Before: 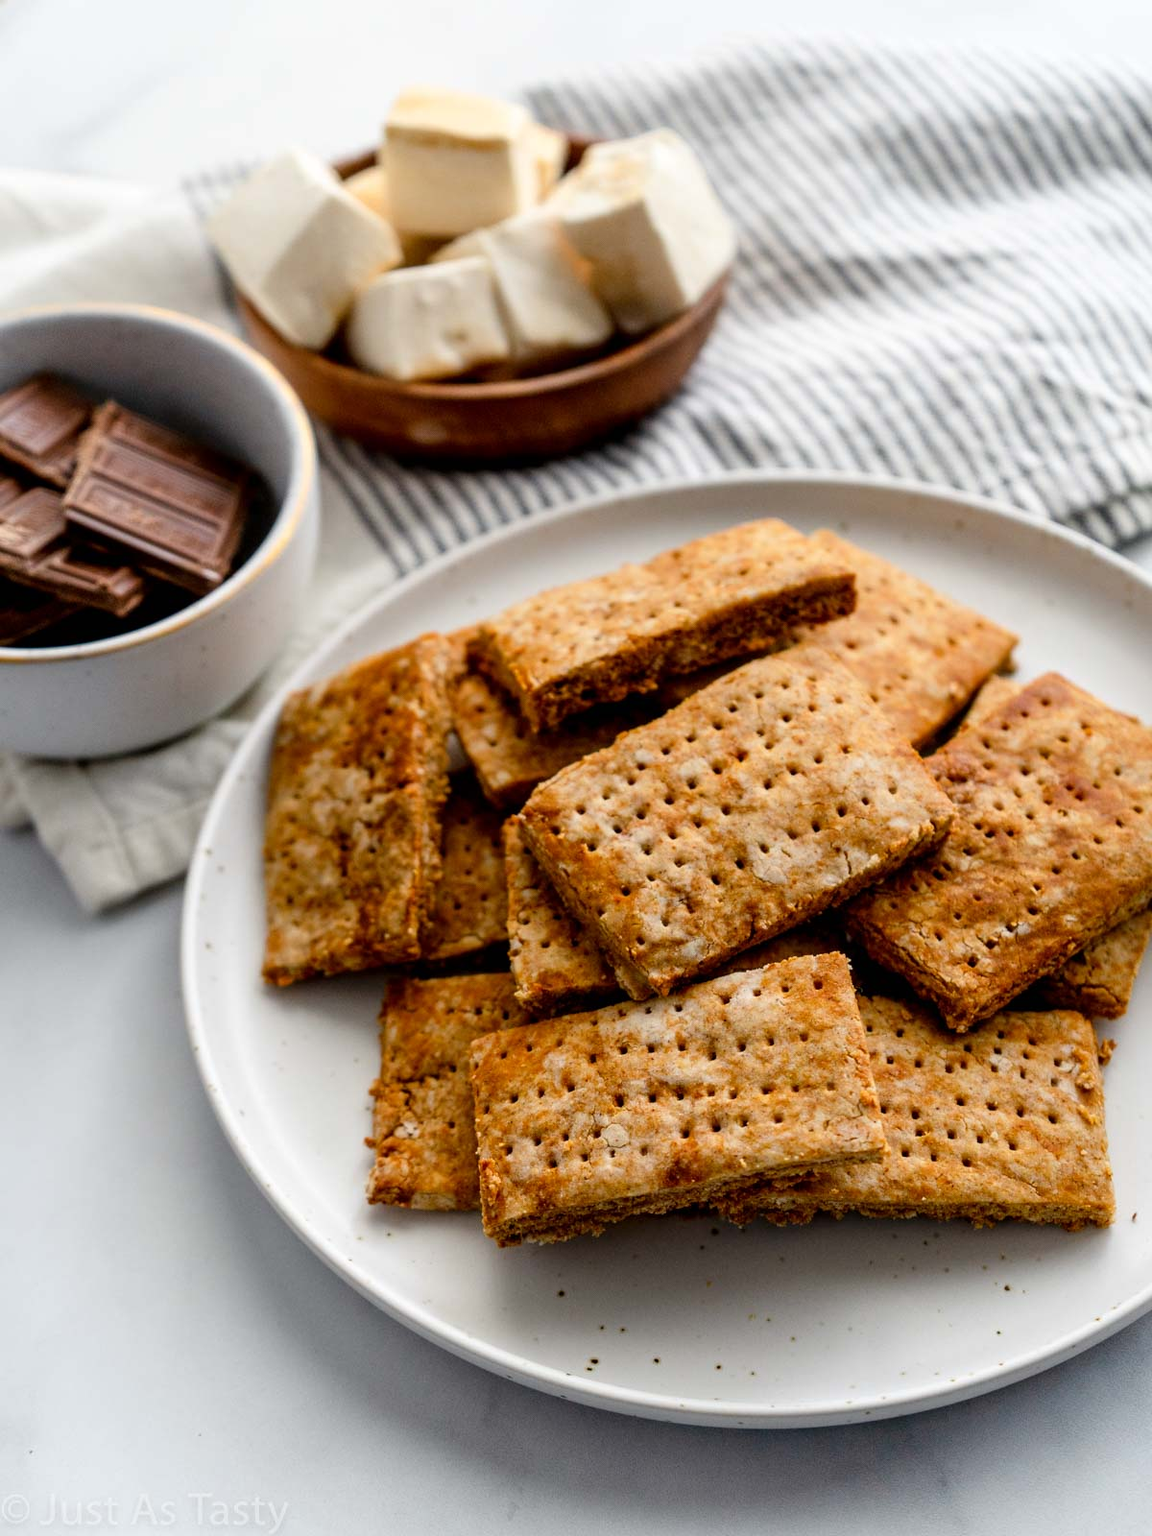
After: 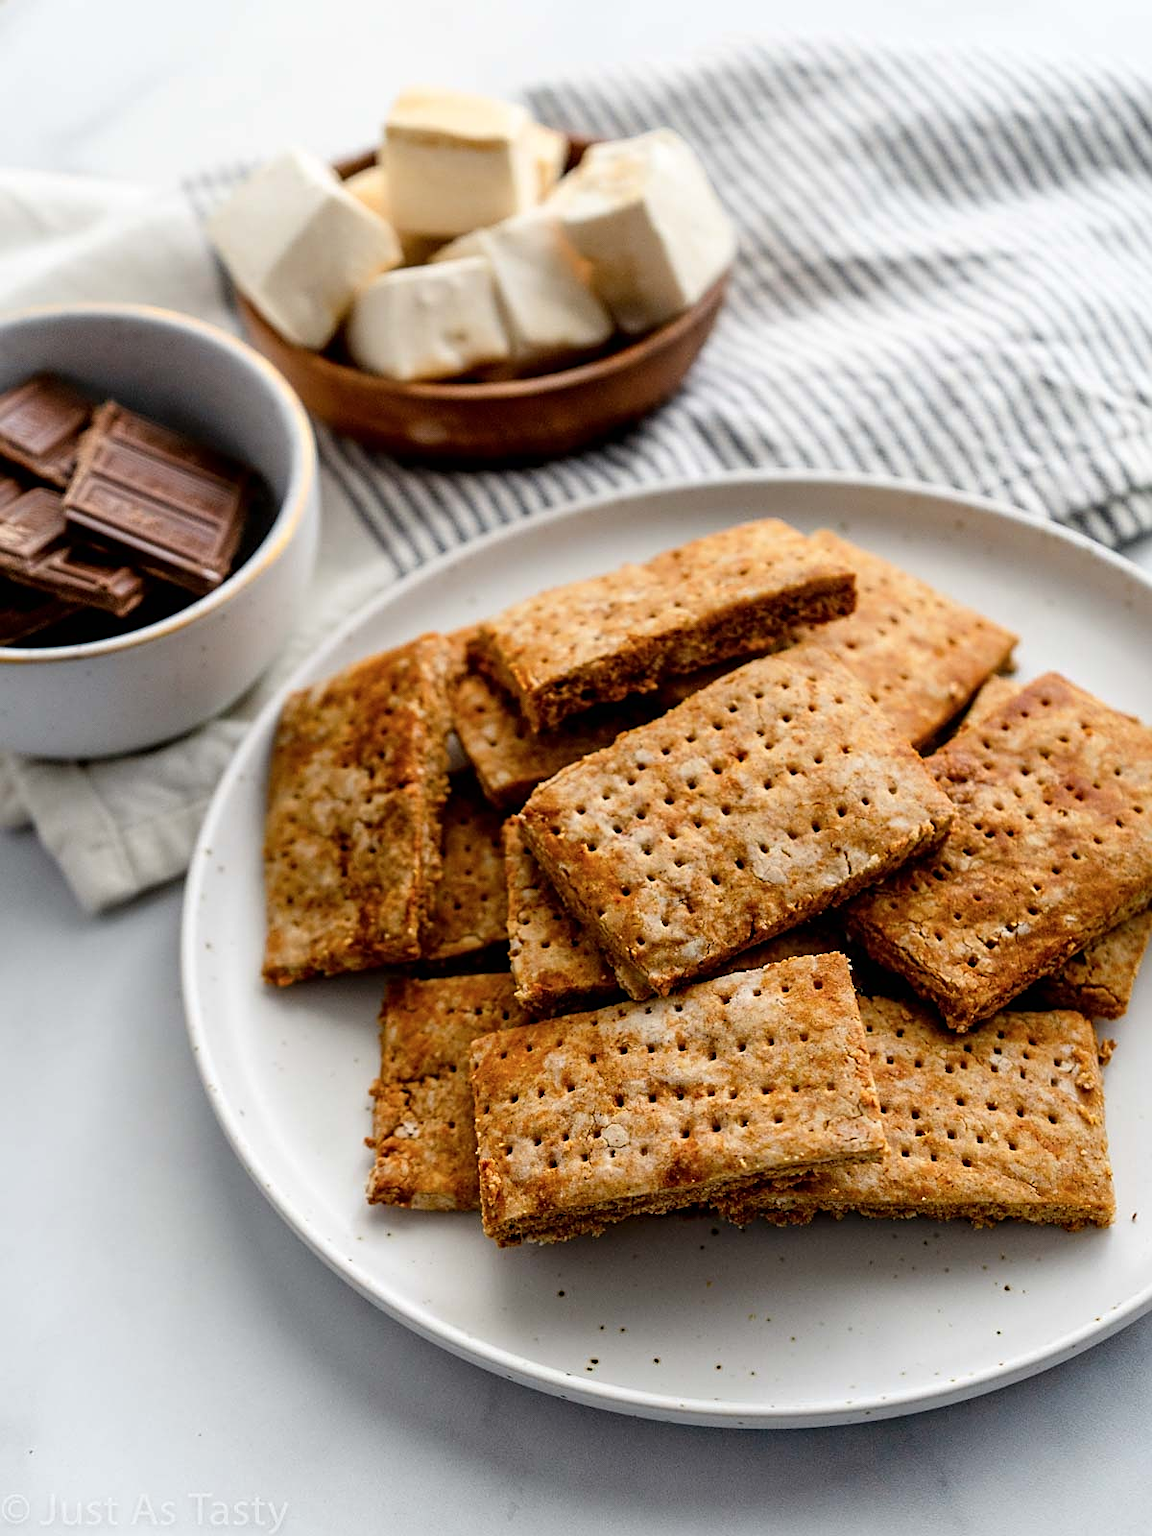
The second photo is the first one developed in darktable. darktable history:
sharpen: on, module defaults
color calibration: illuminant same as pipeline (D50), adaptation none (bypass), gamut compression 1.72
